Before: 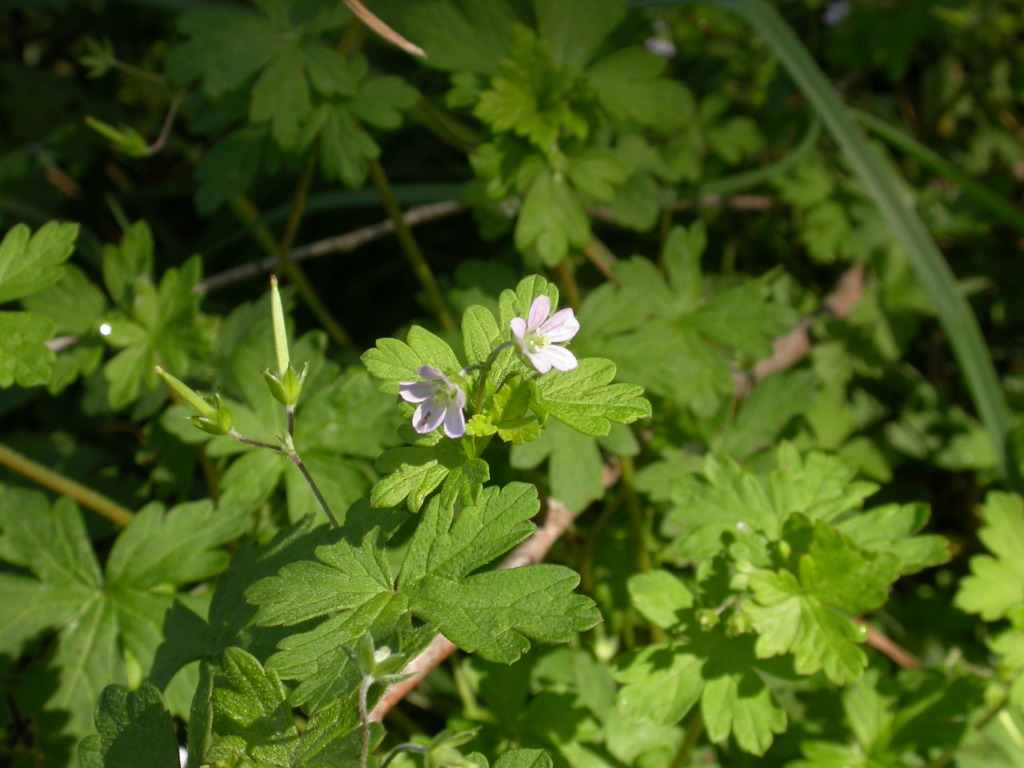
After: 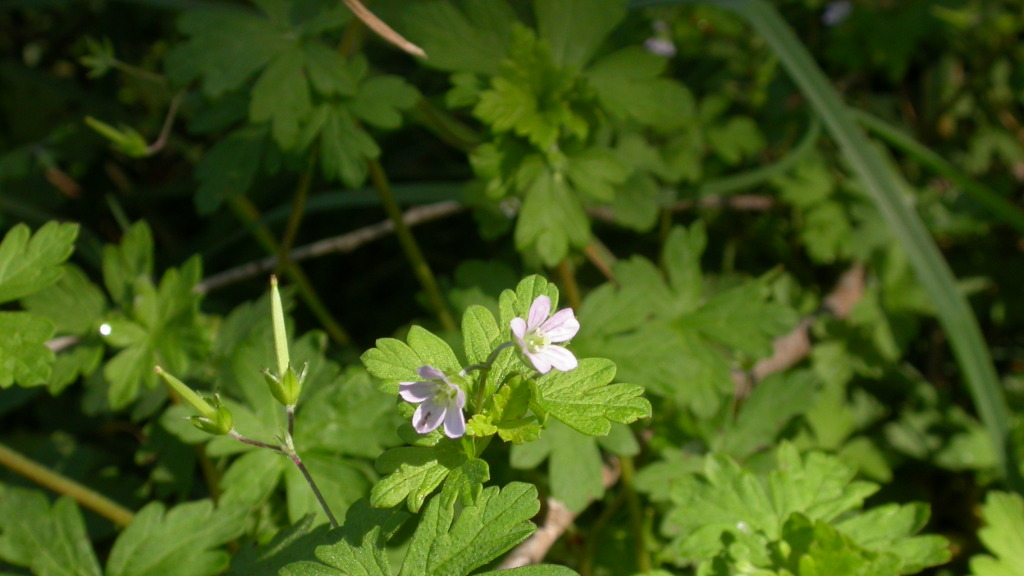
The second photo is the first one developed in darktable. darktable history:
crop: bottom 24.975%
